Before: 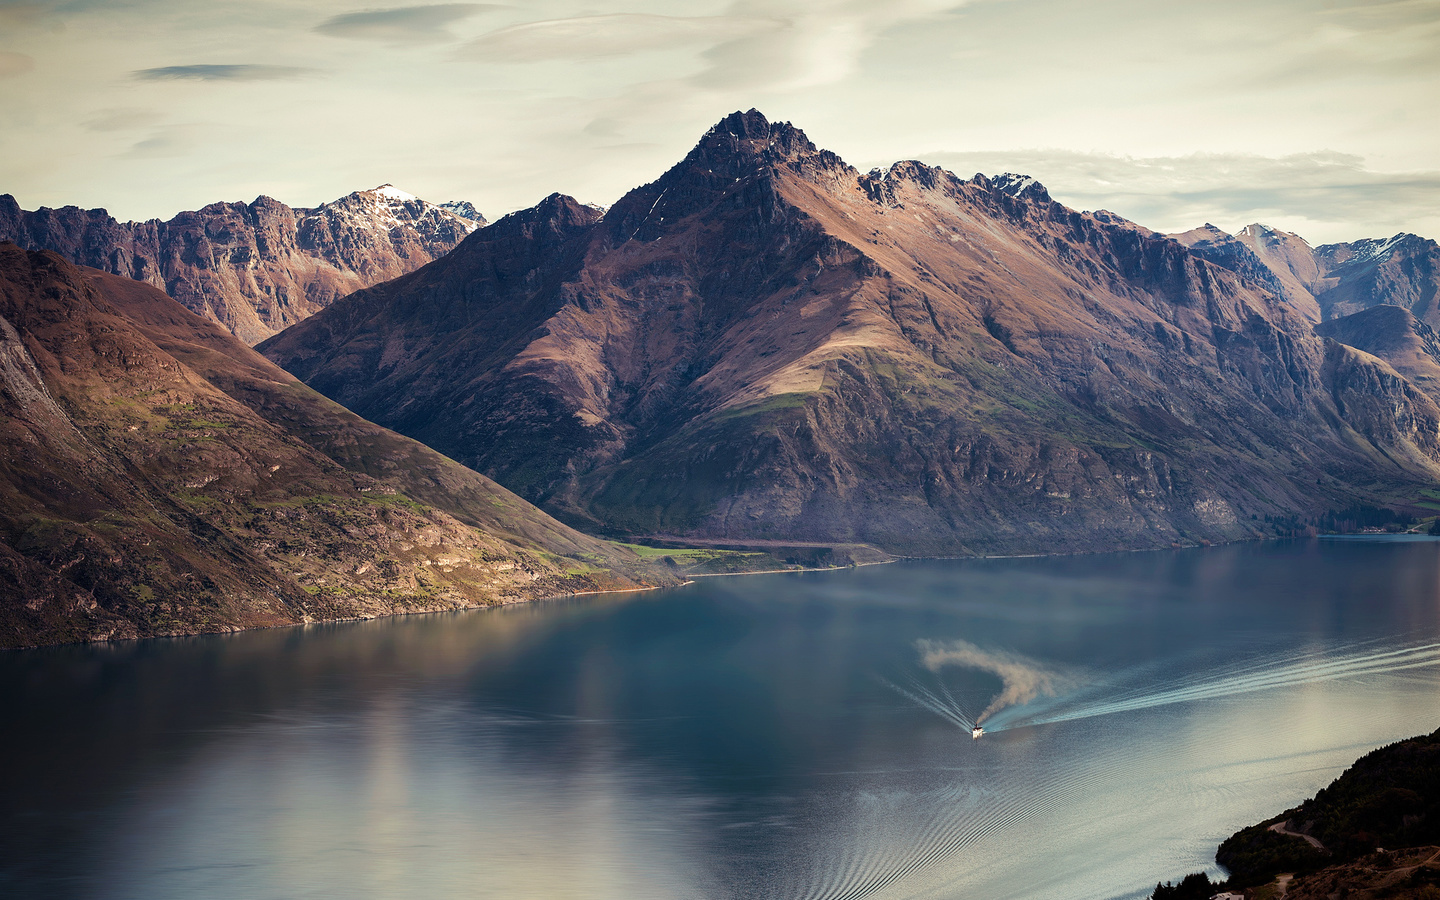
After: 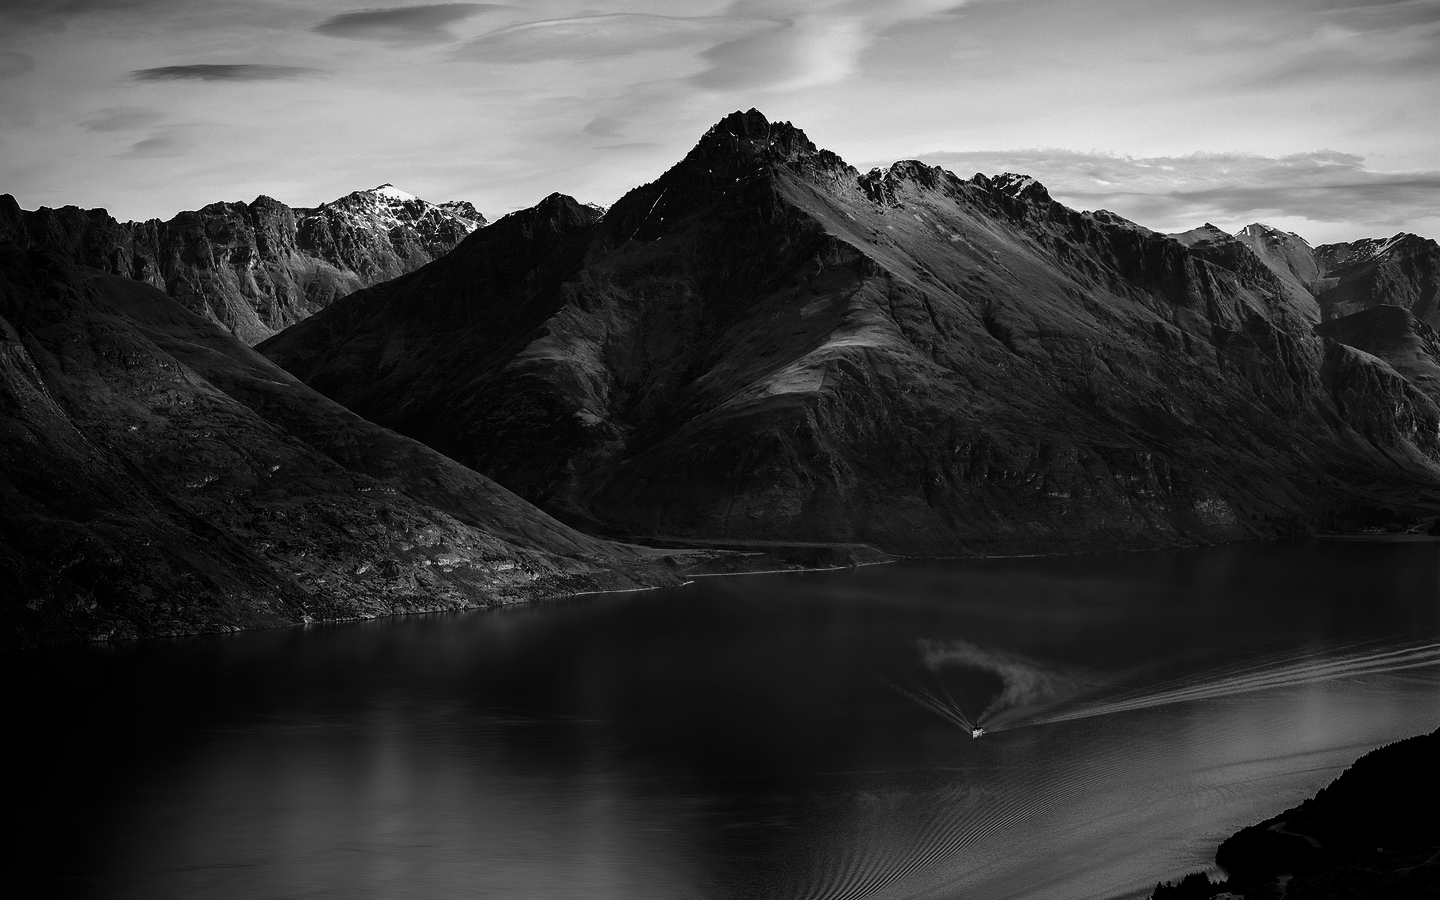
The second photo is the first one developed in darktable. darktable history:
contrast brightness saturation: contrast -0.03, brightness -0.59, saturation -1
color contrast: green-magenta contrast 0.85, blue-yellow contrast 1.25, unbound 0
graduated density: rotation -180°, offset 27.42
